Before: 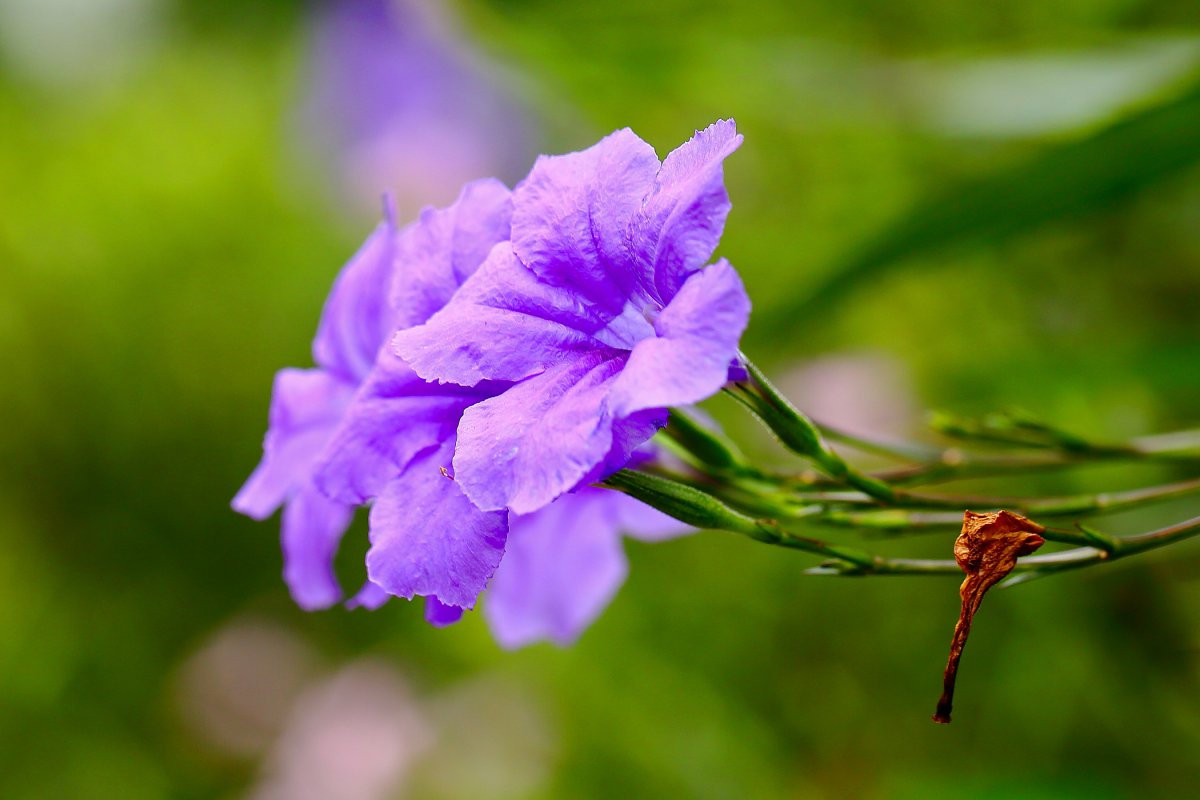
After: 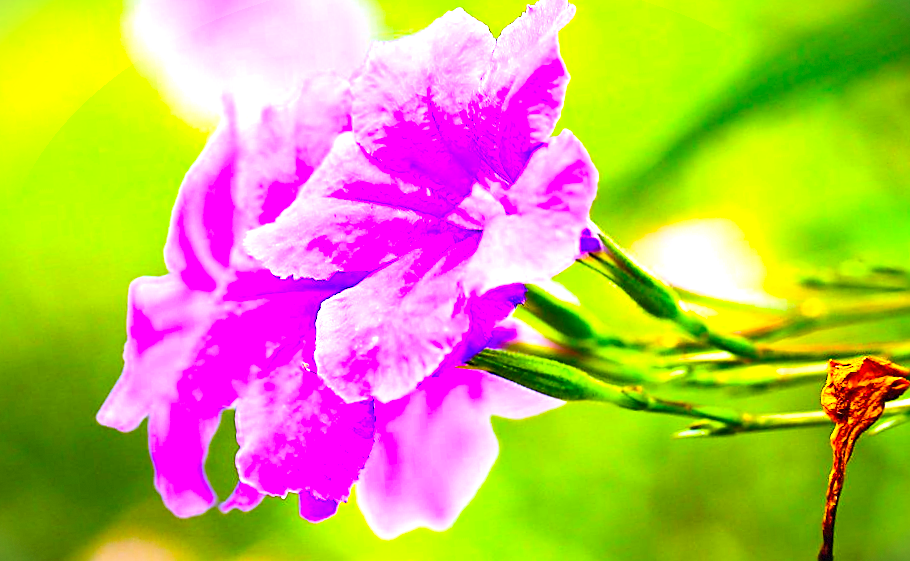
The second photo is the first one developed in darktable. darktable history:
color balance rgb: linear chroma grading › global chroma 10%, perceptual saturation grading › global saturation 40%, perceptual brilliance grading › global brilliance 30%, global vibrance 20%
sharpen: on, module defaults
crop and rotate: left 10.071%, top 10.071%, right 10.02%, bottom 10.02%
exposure: black level correction 0, exposure 1.1 EV, compensate highlight preservation false
vignetting: fall-off start 100%, brightness -0.406, saturation -0.3, width/height ratio 1.324, dithering 8-bit output, unbound false
rotate and perspective: rotation -5°, crop left 0.05, crop right 0.952, crop top 0.11, crop bottom 0.89
contrast brightness saturation: contrast 0.2, brightness 0.15, saturation 0.14
